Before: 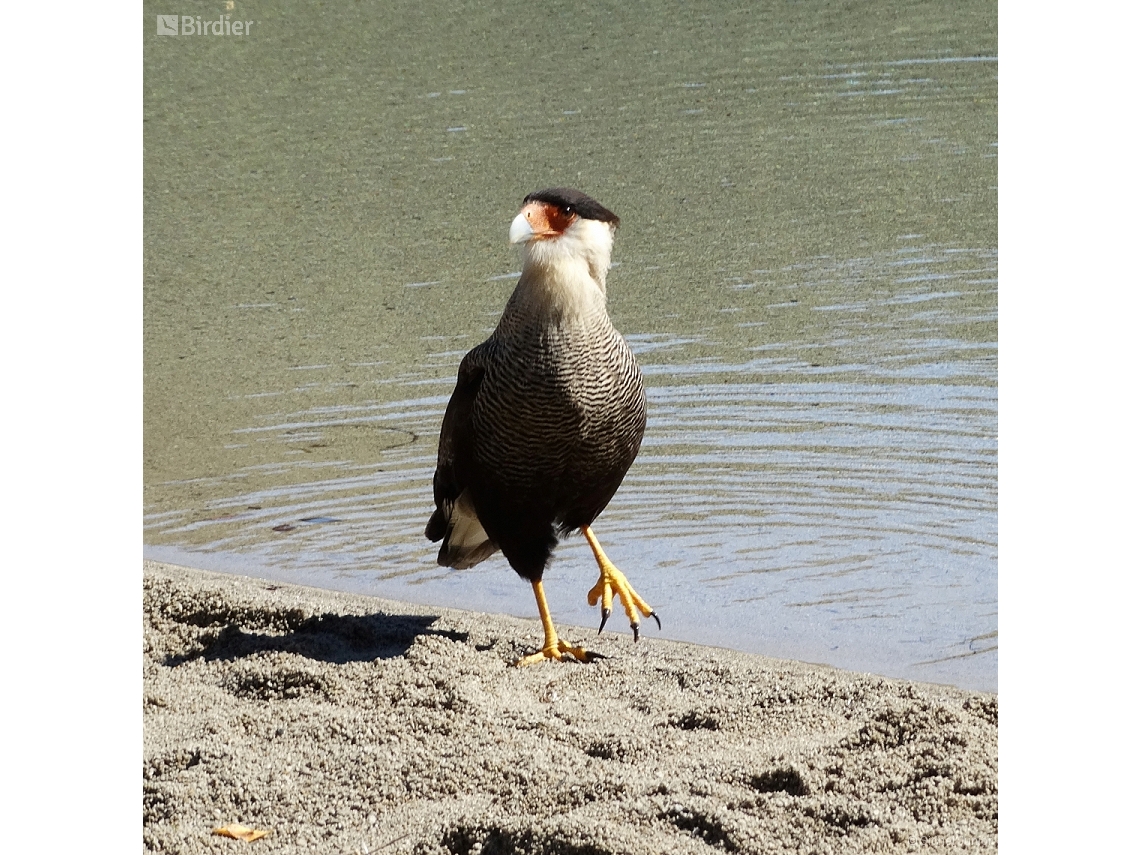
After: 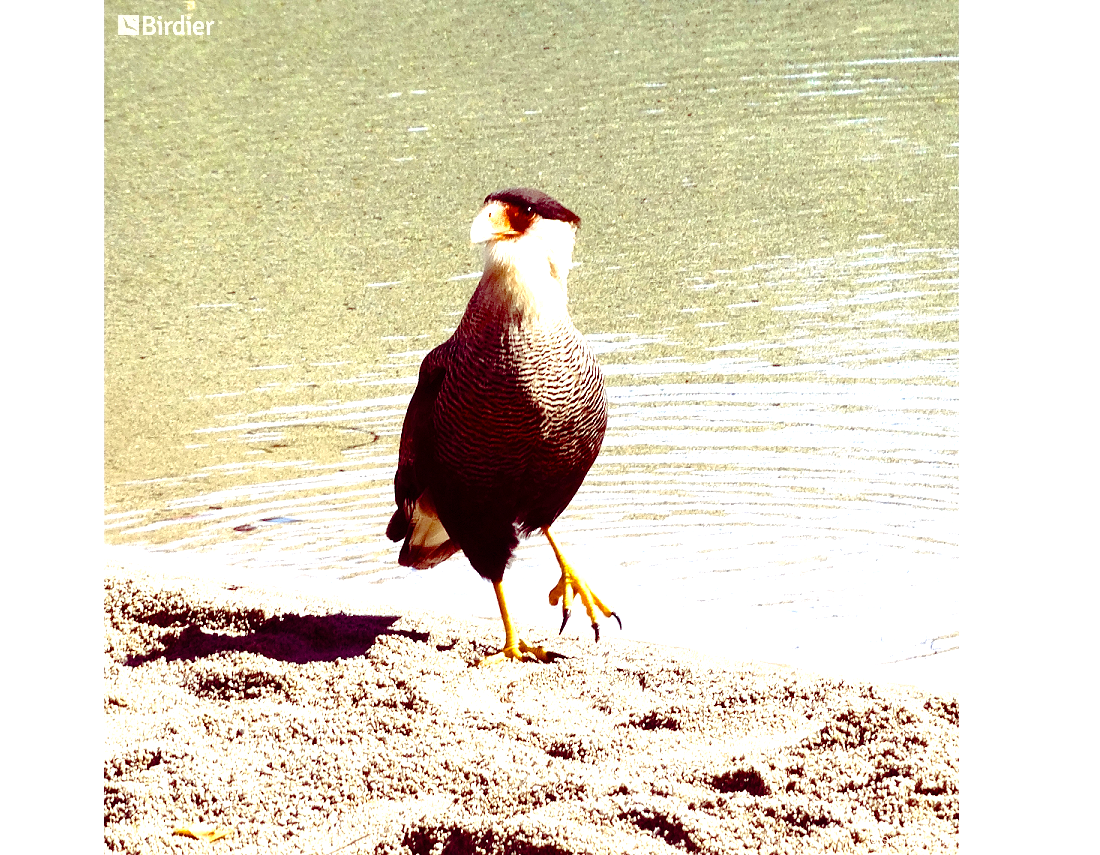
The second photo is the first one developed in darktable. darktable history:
crop and rotate: left 3.448%
color balance rgb: shadows lift › luminance -18.932%, shadows lift › chroma 35.168%, highlights gain › chroma 1.034%, highlights gain › hue 60.26°, perceptual saturation grading › global saturation 24.884%, saturation formula JzAzBz (2021)
local contrast: mode bilateral grid, contrast 20, coarseness 49, detail 119%, midtone range 0.2
exposure: black level correction 0, exposure 1.489 EV, compensate exposure bias true, compensate highlight preservation false
